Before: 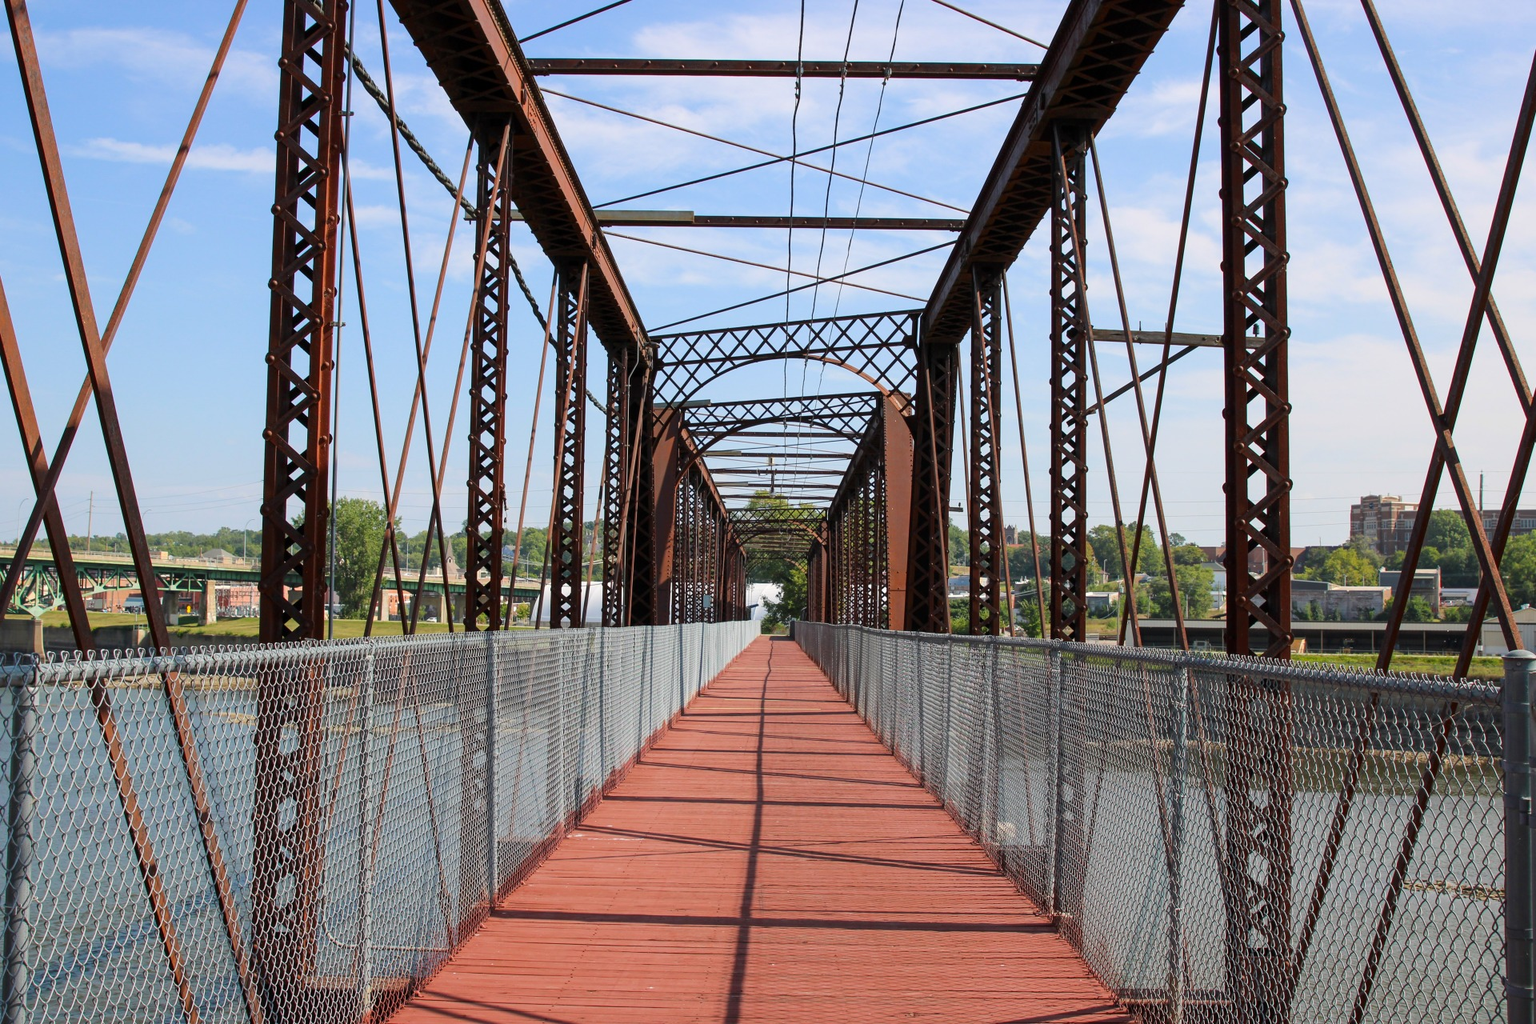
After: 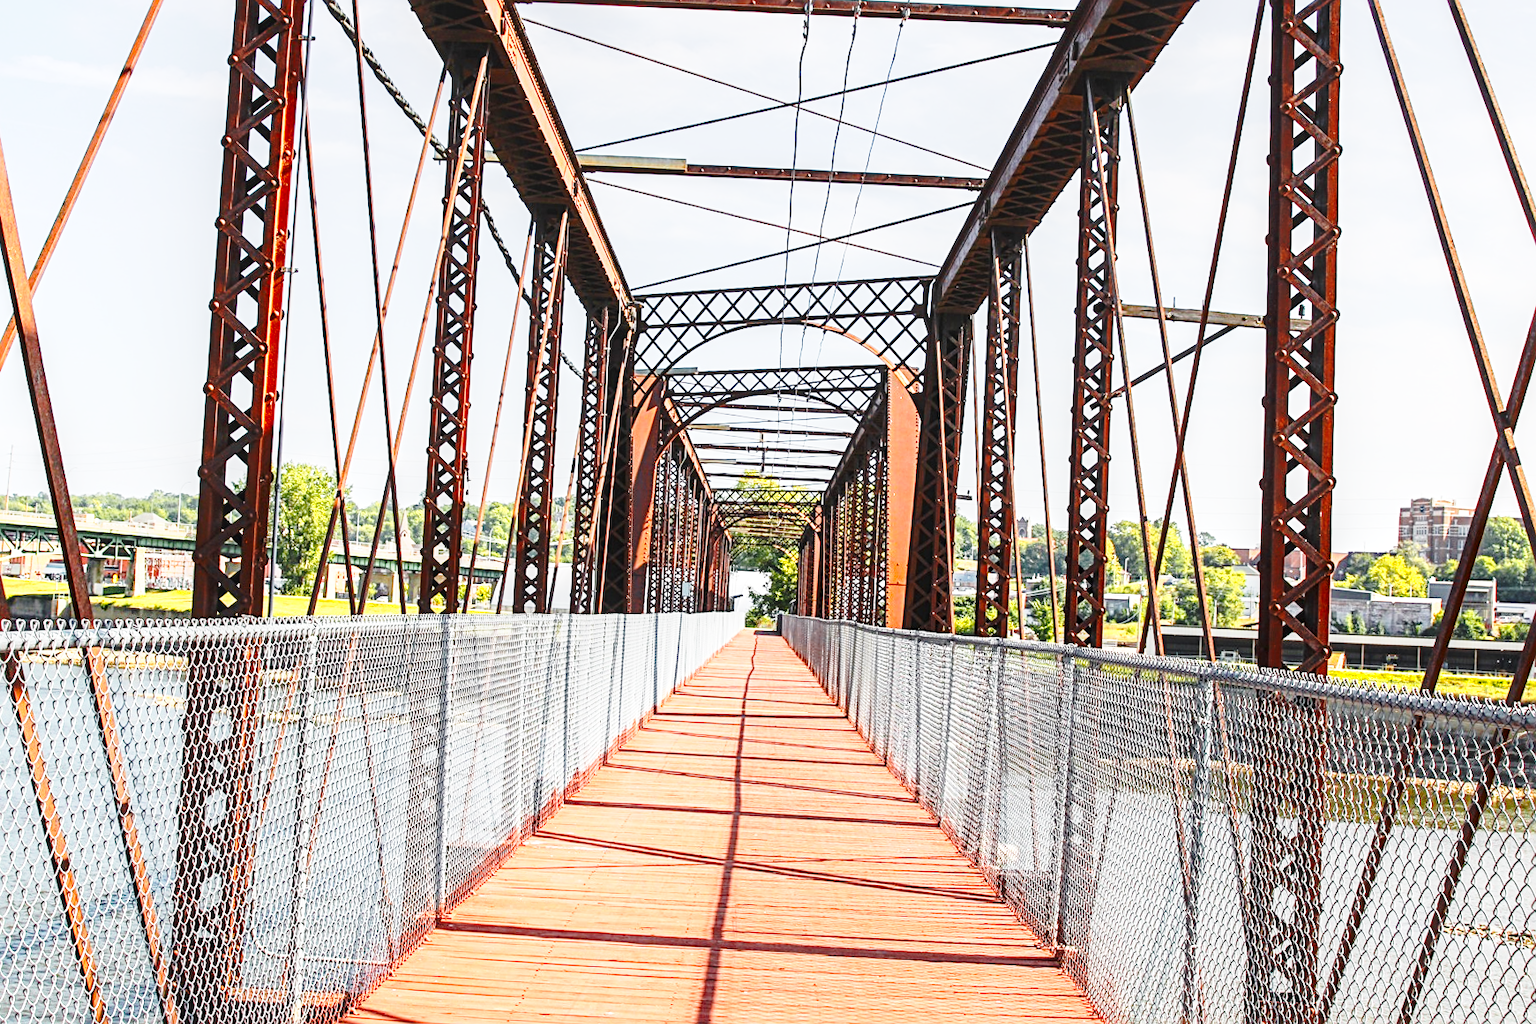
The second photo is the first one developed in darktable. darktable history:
contrast brightness saturation: contrast -0.02, brightness -0.01, saturation 0.03
color zones: curves: ch0 [(0, 0.511) (0.143, 0.531) (0.286, 0.56) (0.429, 0.5) (0.571, 0.5) (0.714, 0.5) (0.857, 0.5) (1, 0.5)]; ch1 [(0, 0.525) (0.143, 0.705) (0.286, 0.715) (0.429, 0.35) (0.571, 0.35) (0.714, 0.35) (0.857, 0.4) (1, 0.4)]; ch2 [(0, 0.572) (0.143, 0.512) (0.286, 0.473) (0.429, 0.45) (0.571, 0.5) (0.714, 0.5) (0.857, 0.518) (1, 0.518)]
exposure: black level correction 0, exposure 1.015 EV, compensate exposure bias true, compensate highlight preservation false
crop and rotate: angle -1.96°, left 3.097%, top 4.154%, right 1.586%, bottom 0.529%
sharpen: radius 2.767
local contrast: on, module defaults
base curve: curves: ch0 [(0, 0) (0.032, 0.037) (0.105, 0.228) (0.435, 0.76) (0.856, 0.983) (1, 1)], preserve colors none
